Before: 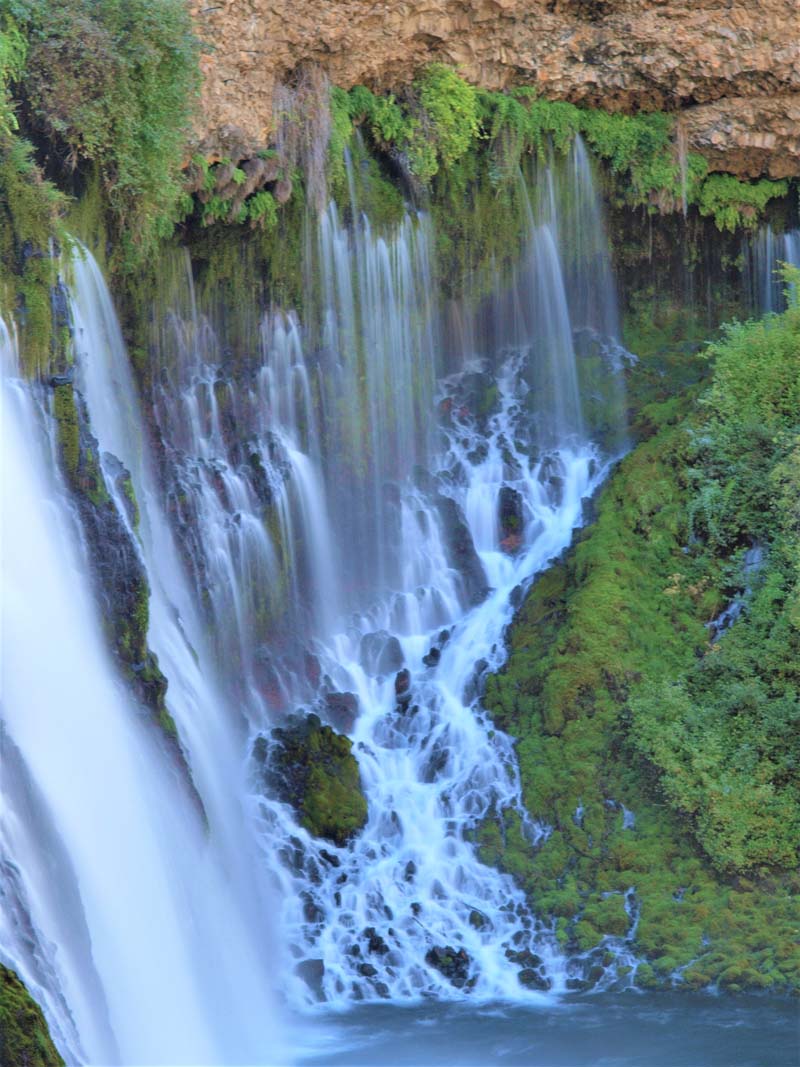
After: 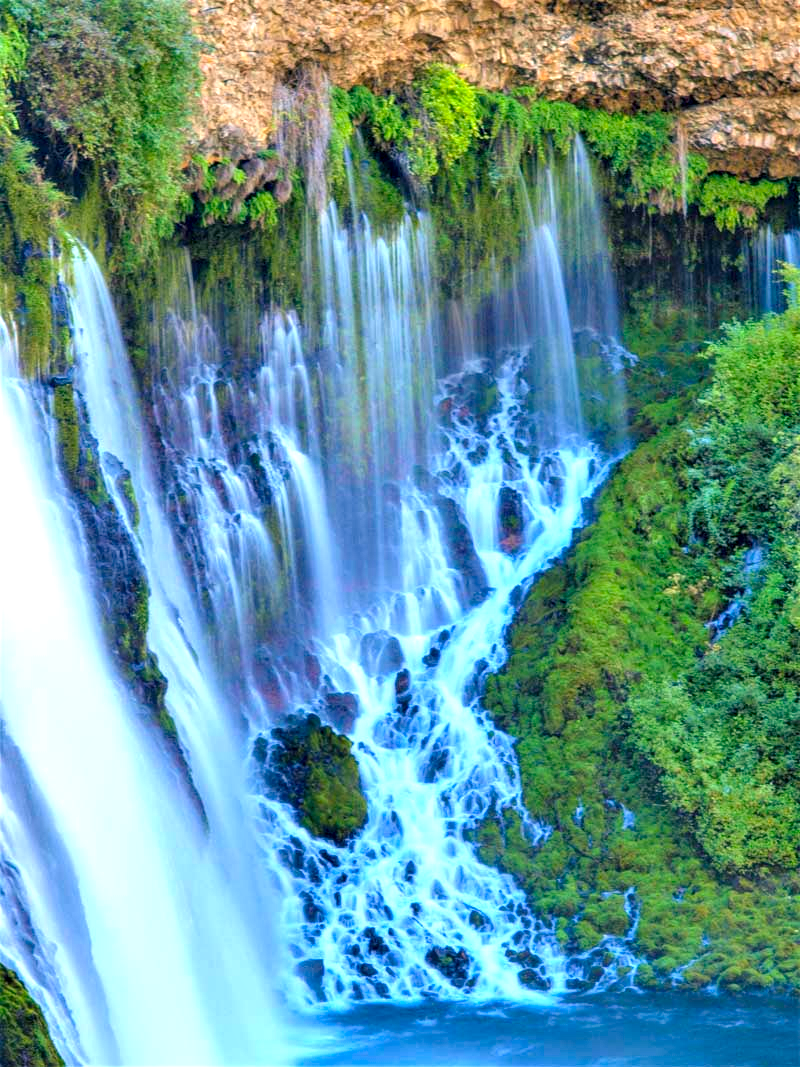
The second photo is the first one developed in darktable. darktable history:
color balance rgb: shadows lift › chroma 7.508%, shadows lift › hue 245.97°, perceptual saturation grading › global saturation 19.316%, global vibrance 33.105%
exposure: exposure 0.515 EV, compensate highlight preservation false
local contrast: detail 154%
contrast brightness saturation: contrast 0.037, saturation 0.075
